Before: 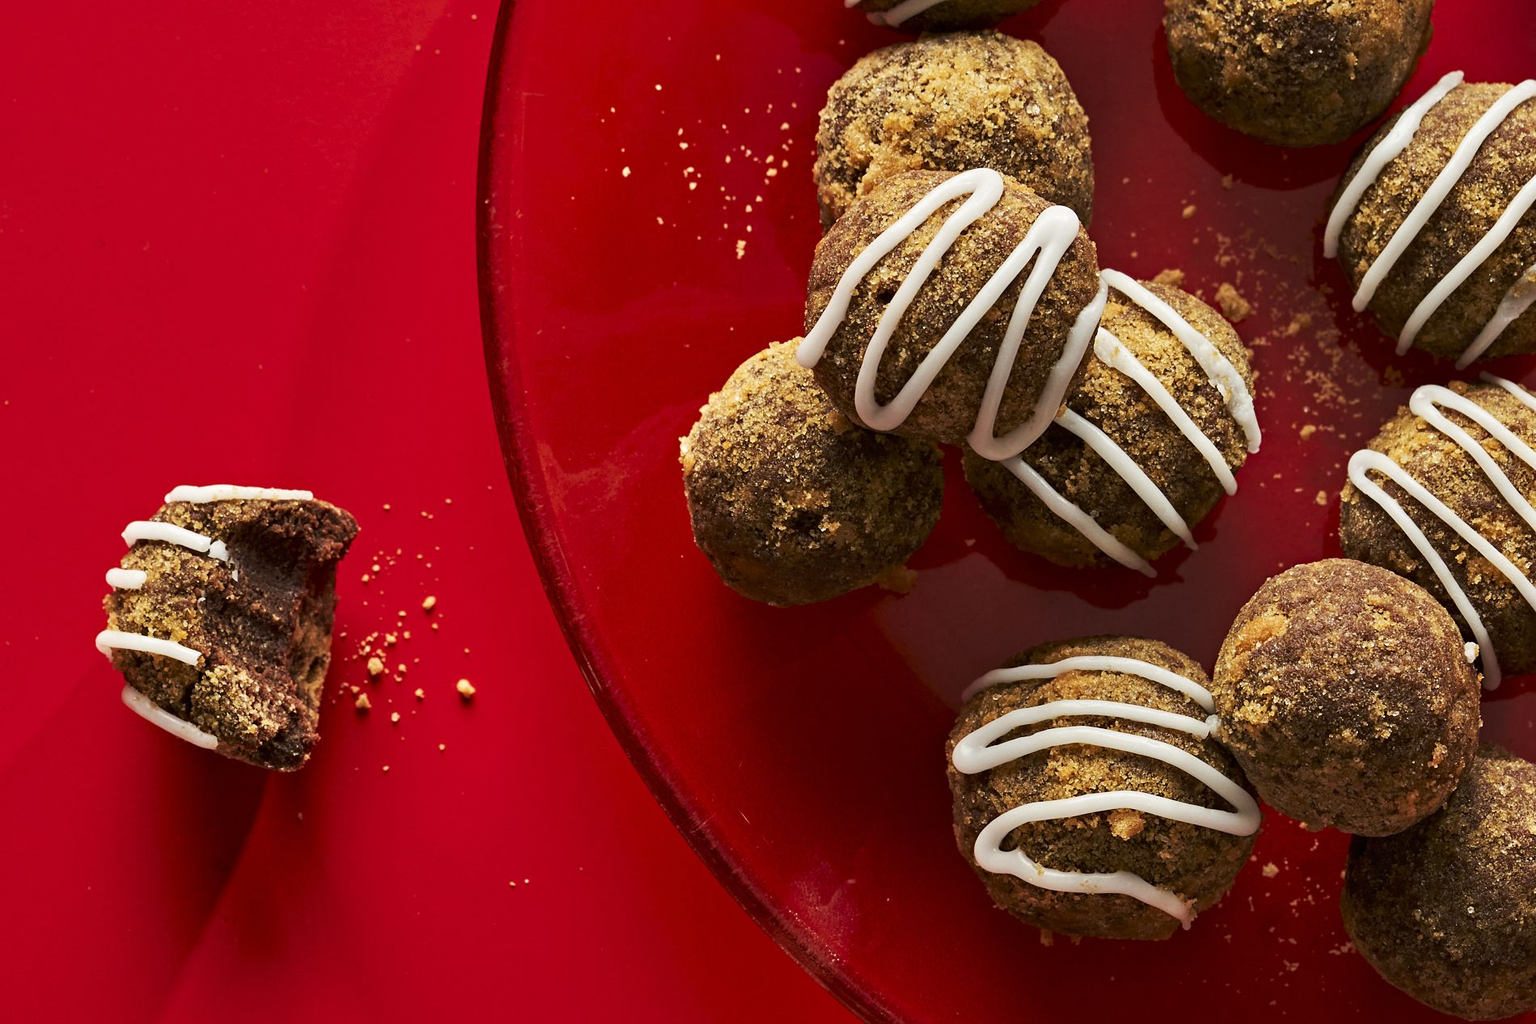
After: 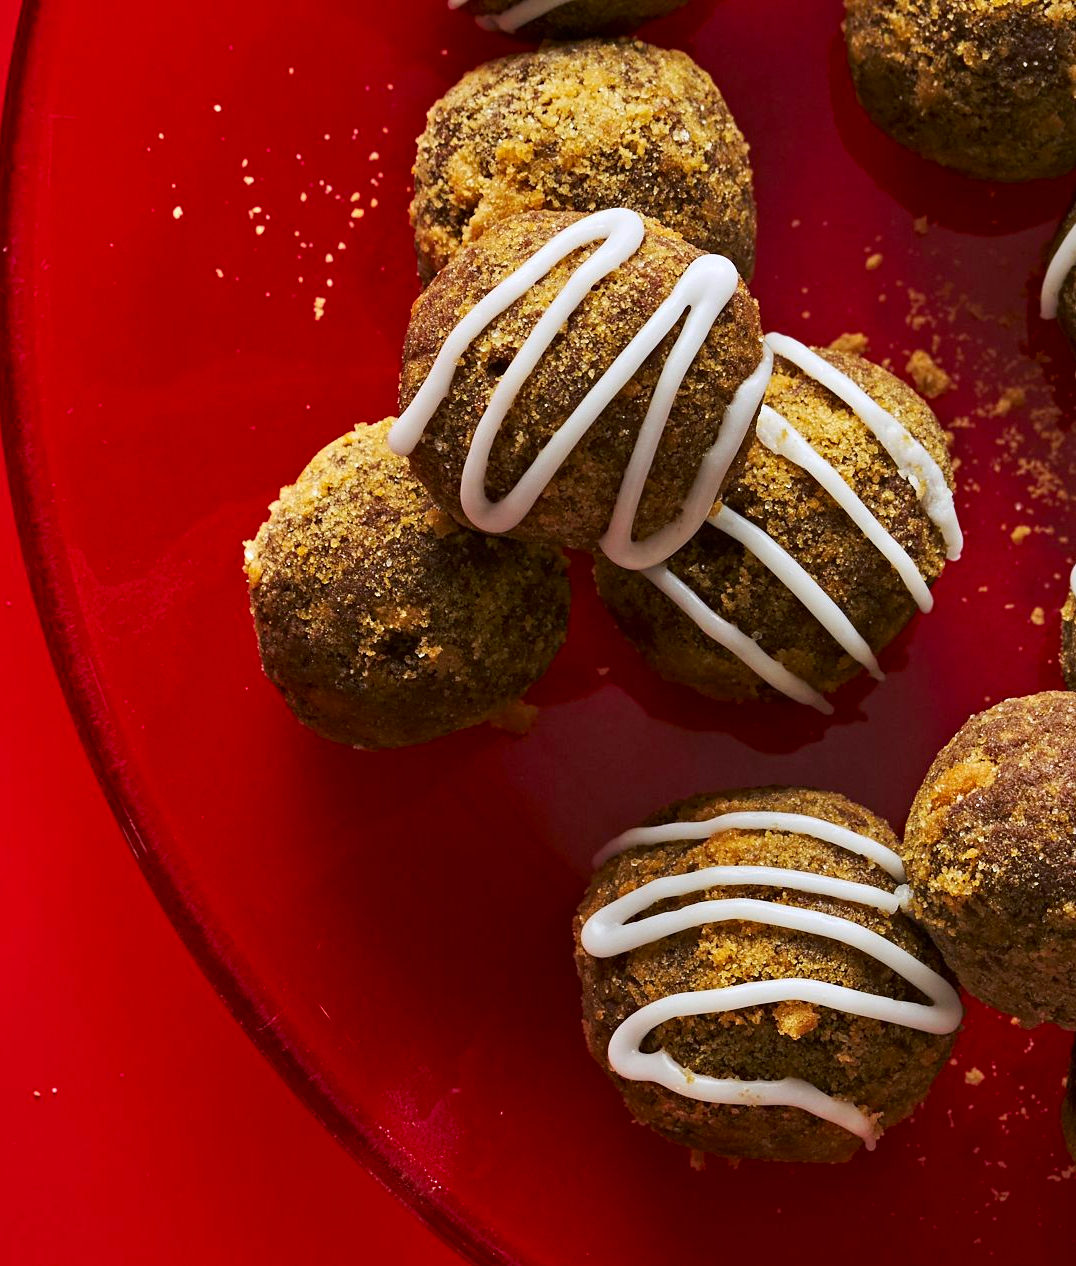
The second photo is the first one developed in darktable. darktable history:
white balance: red 0.984, blue 1.059
crop: left 31.458%, top 0%, right 11.876%
color correction: saturation 1.32
